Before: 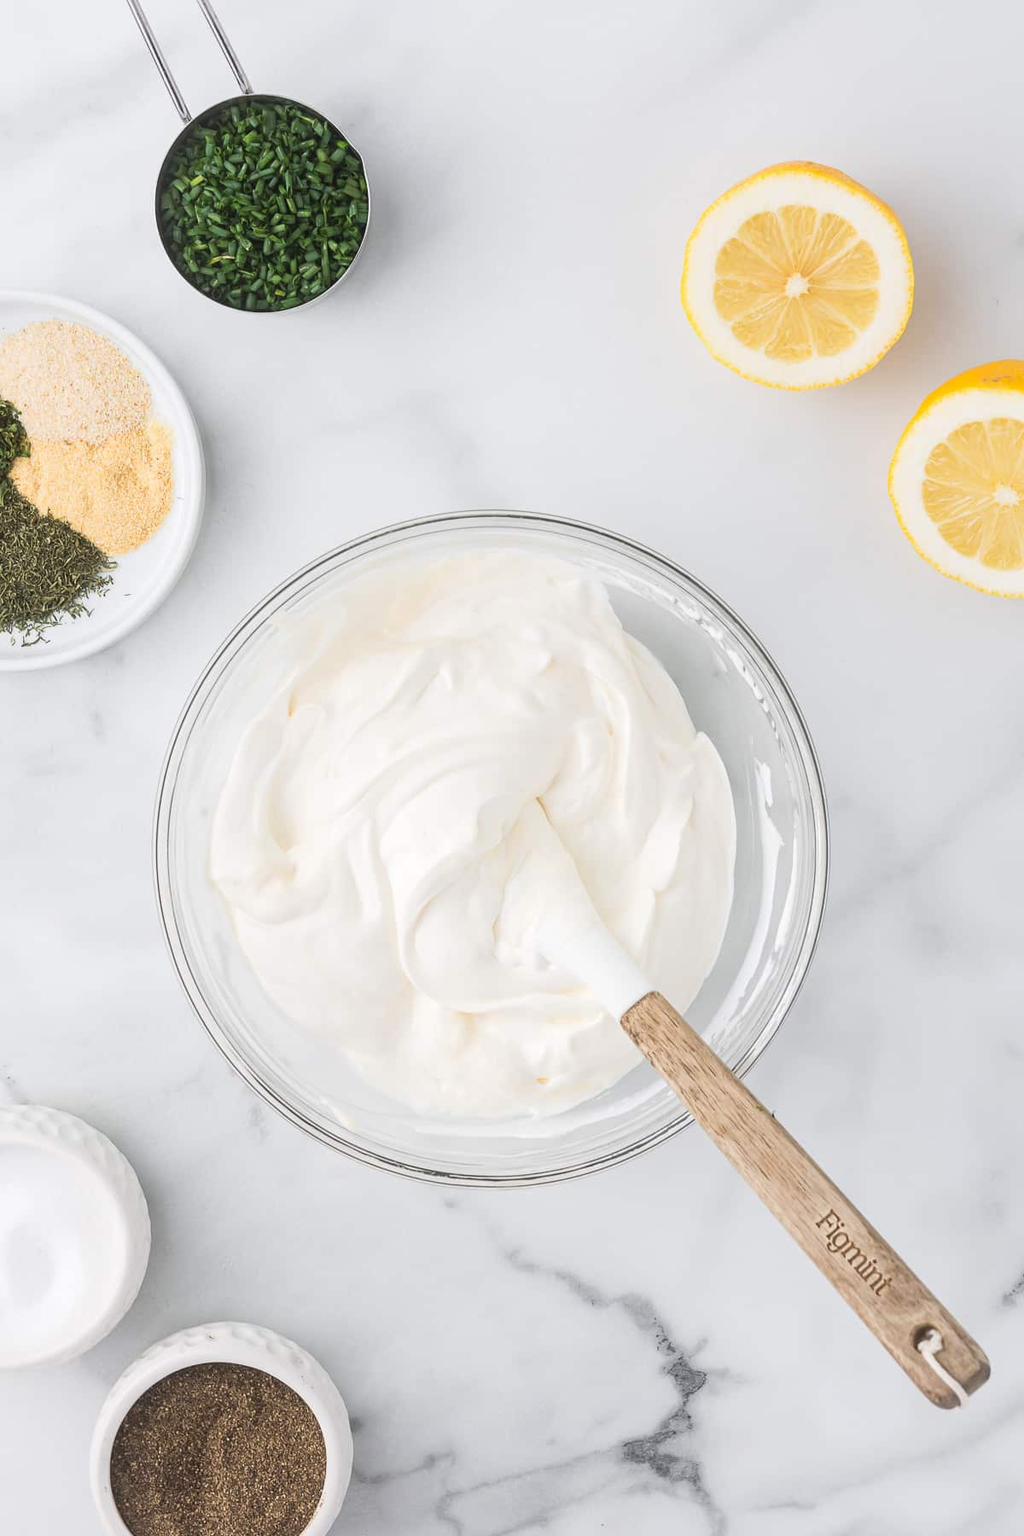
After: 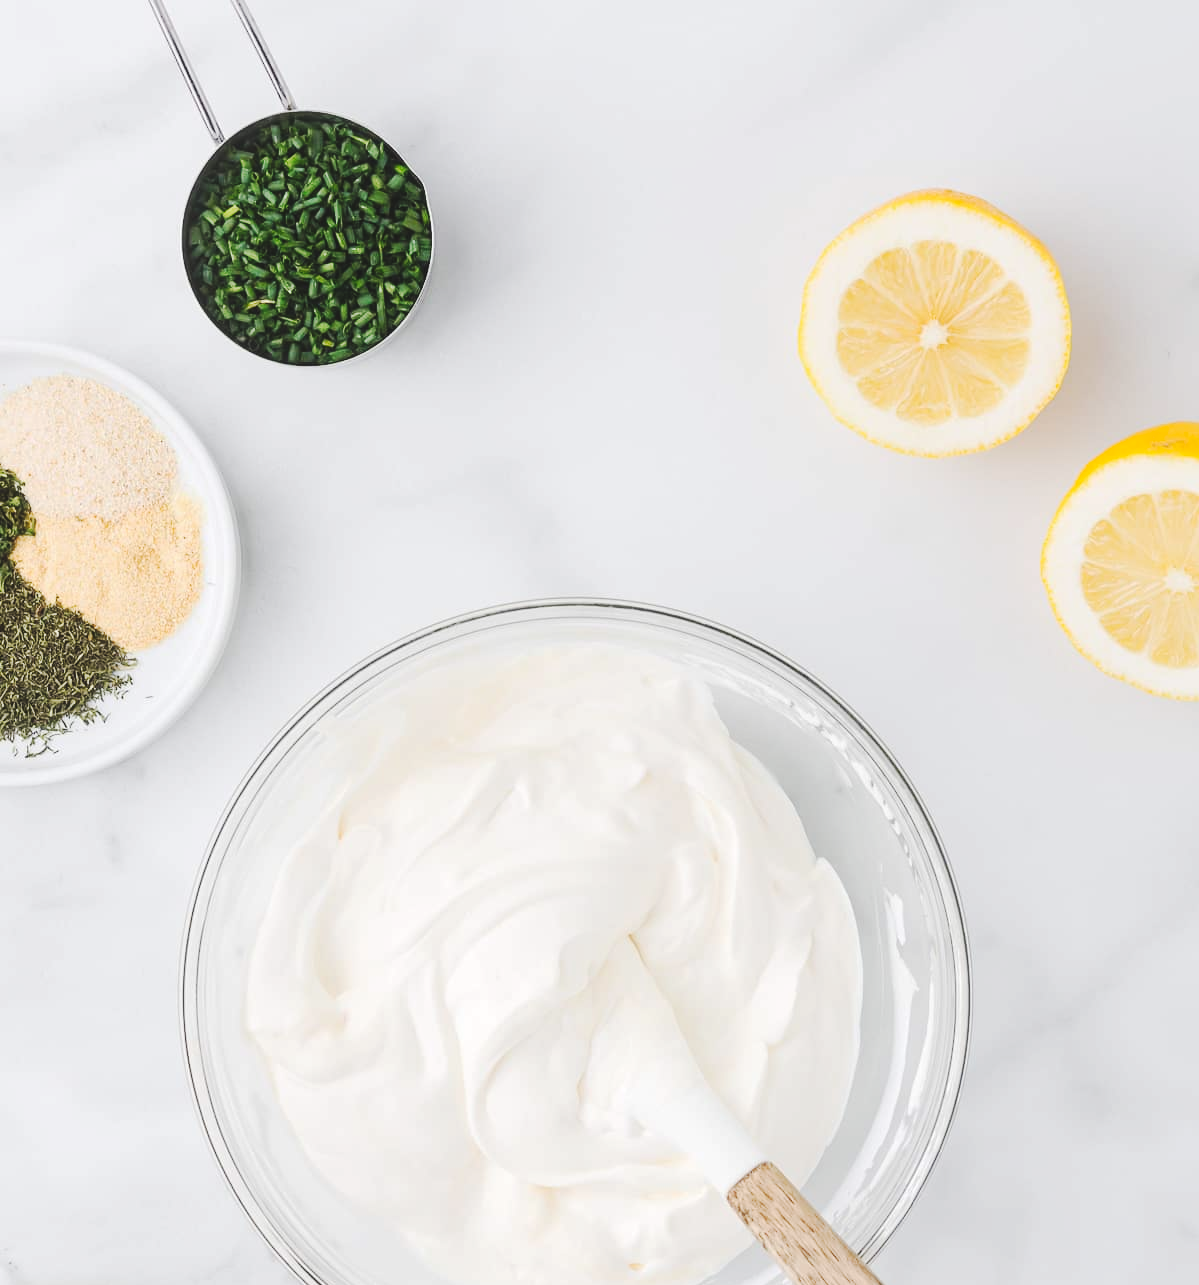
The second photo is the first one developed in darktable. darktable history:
tone curve: curves: ch0 [(0, 0) (0.003, 0.062) (0.011, 0.07) (0.025, 0.083) (0.044, 0.094) (0.069, 0.105) (0.1, 0.117) (0.136, 0.136) (0.177, 0.164) (0.224, 0.201) (0.277, 0.256) (0.335, 0.335) (0.399, 0.424) (0.468, 0.529) (0.543, 0.641) (0.623, 0.725) (0.709, 0.787) (0.801, 0.849) (0.898, 0.917) (1, 1)], preserve colors none
crop: bottom 28.576%
